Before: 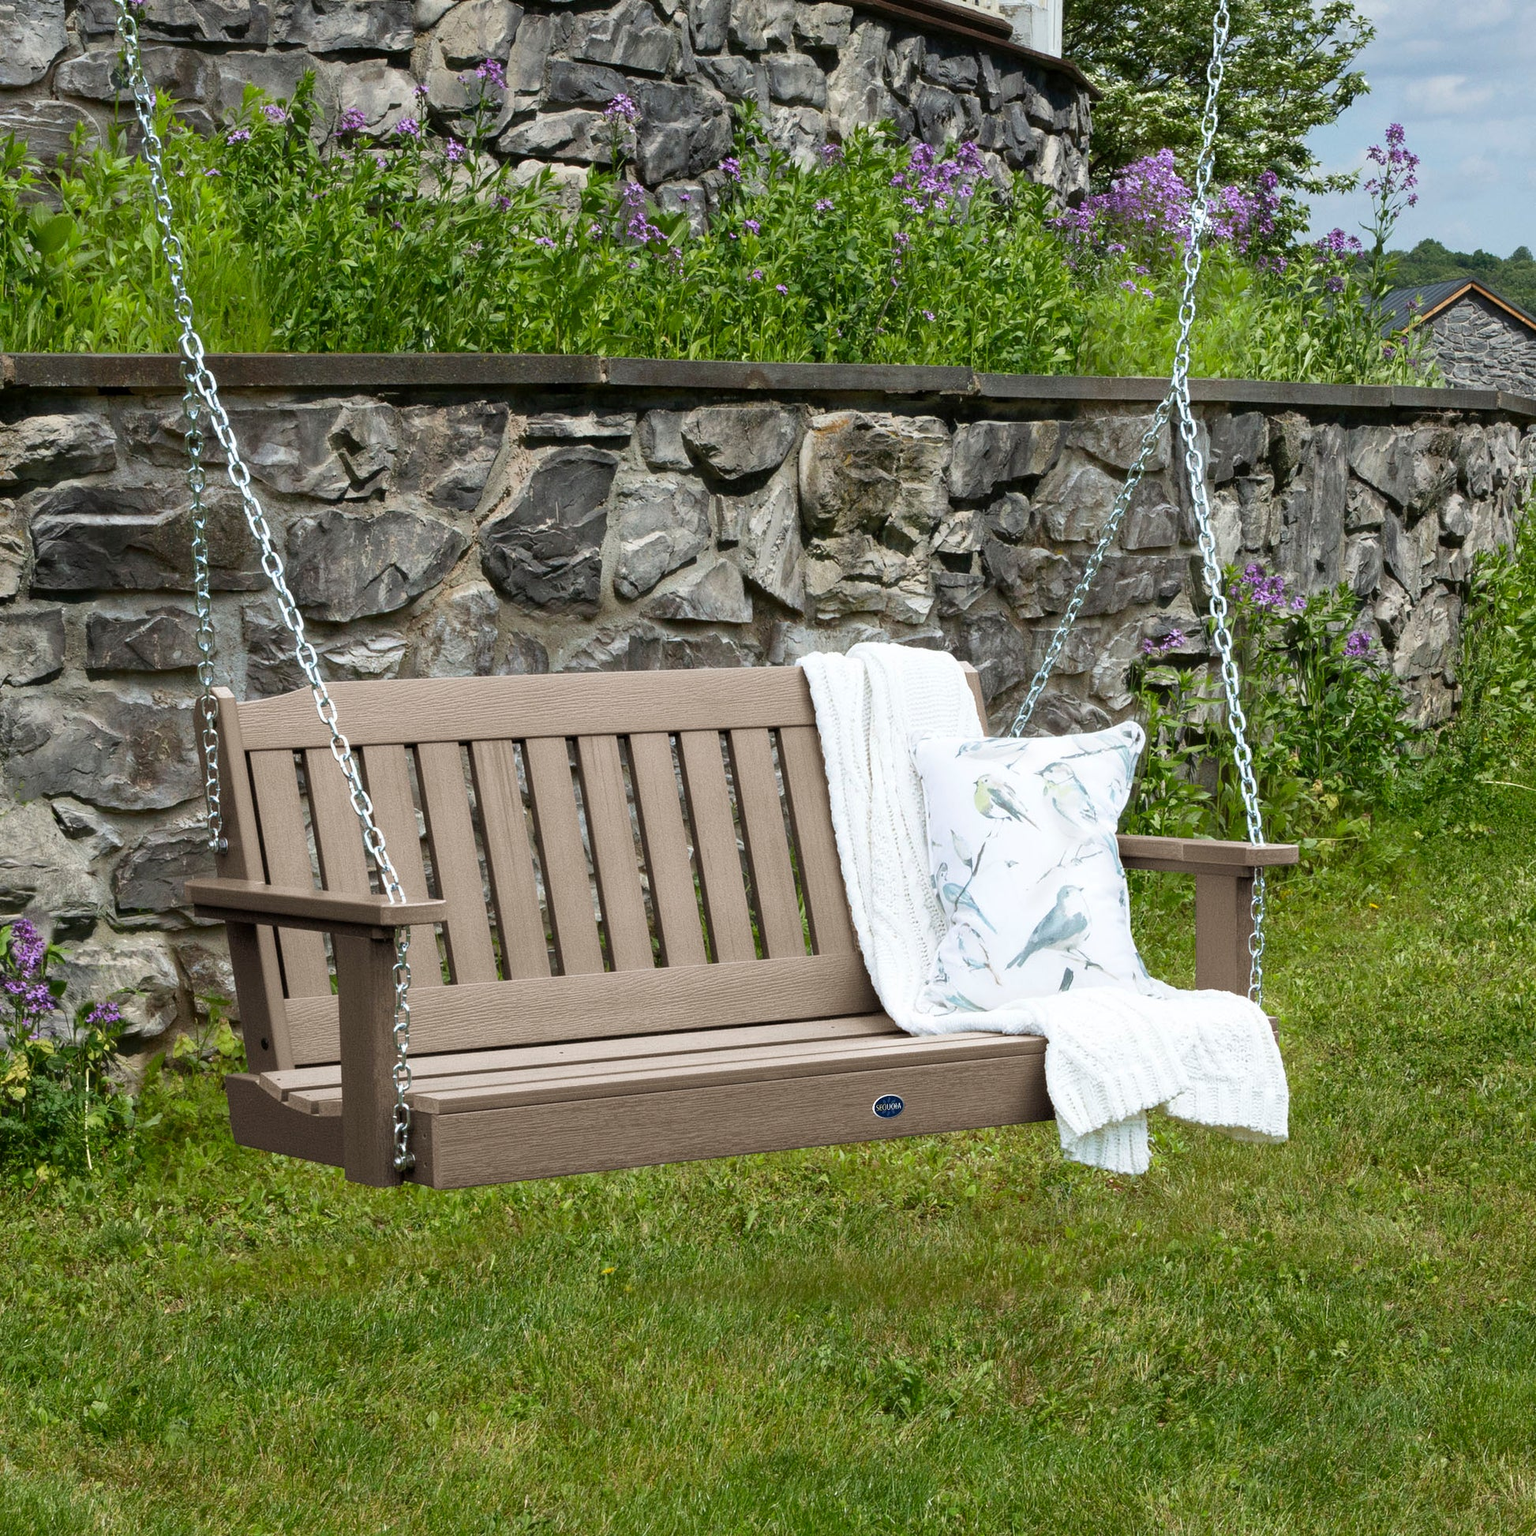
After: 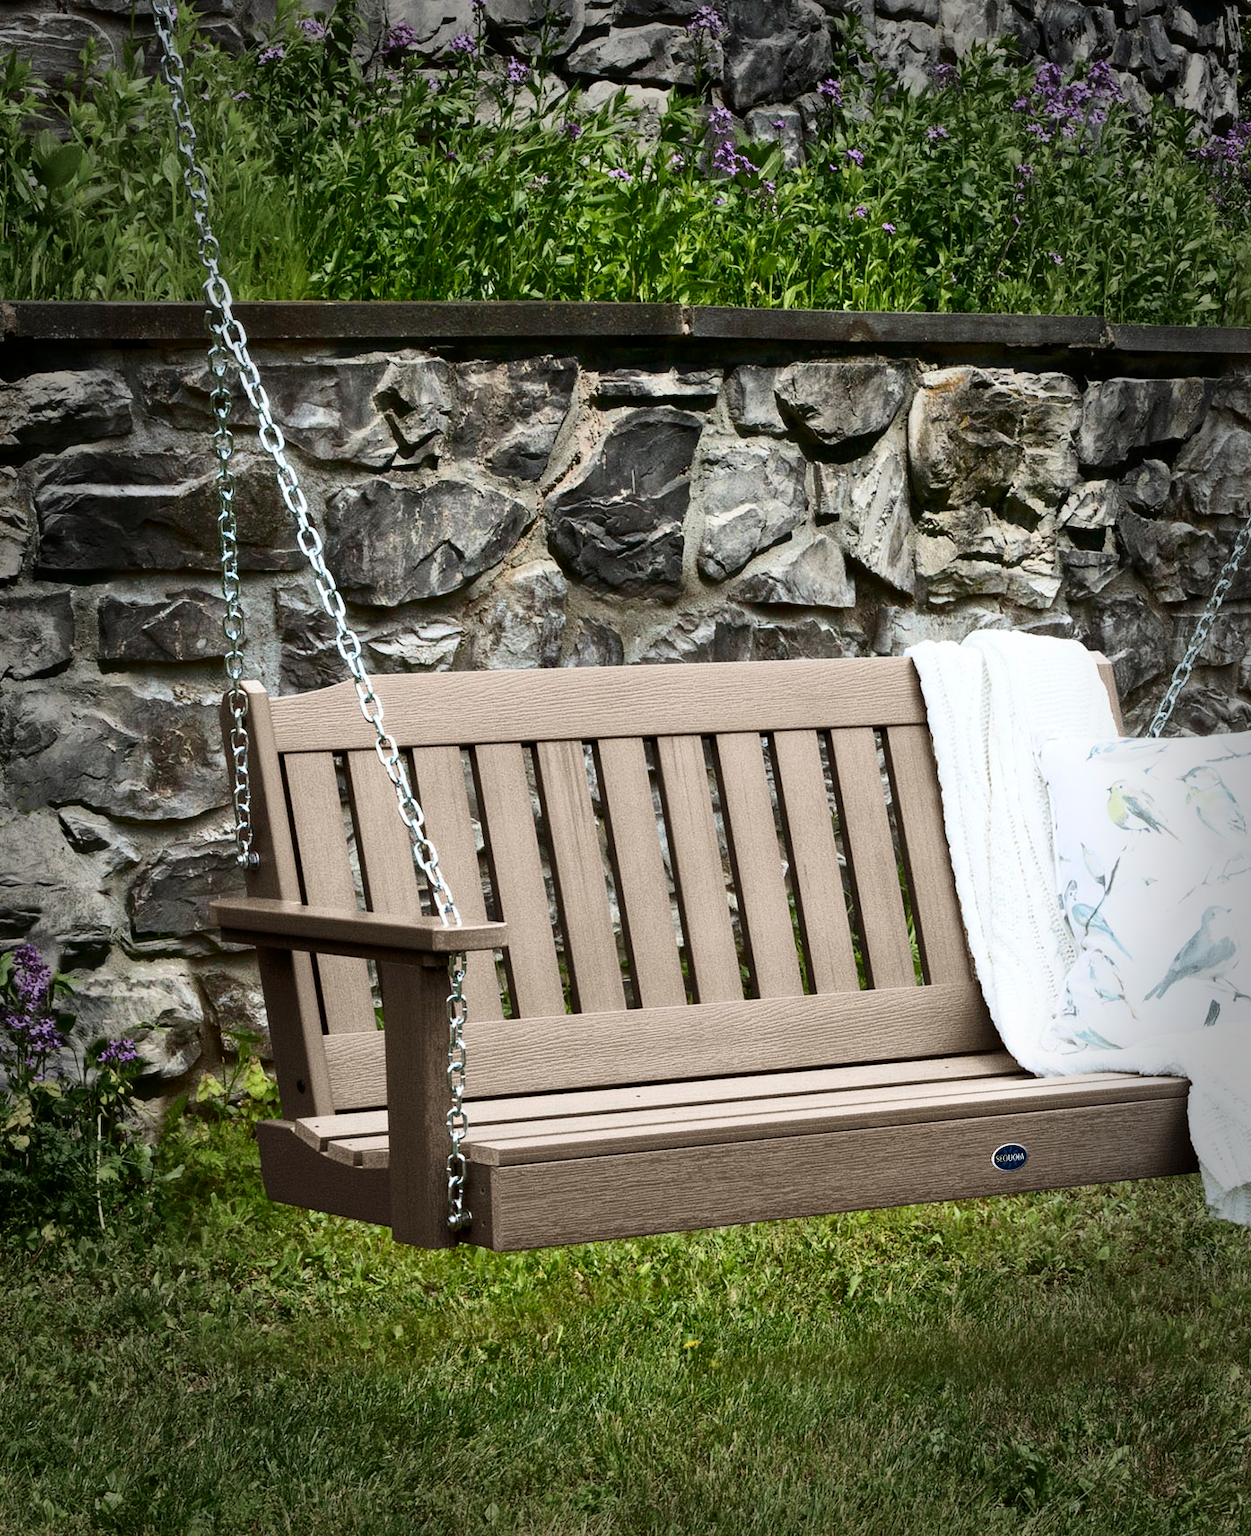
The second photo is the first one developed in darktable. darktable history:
contrast brightness saturation: contrast 0.28
vignetting: fall-off start 66.7%, fall-off radius 39.74%, brightness -0.576, saturation -0.258, automatic ratio true, width/height ratio 0.671, dithering 16-bit output
crop: top 5.803%, right 27.864%, bottom 5.804%
